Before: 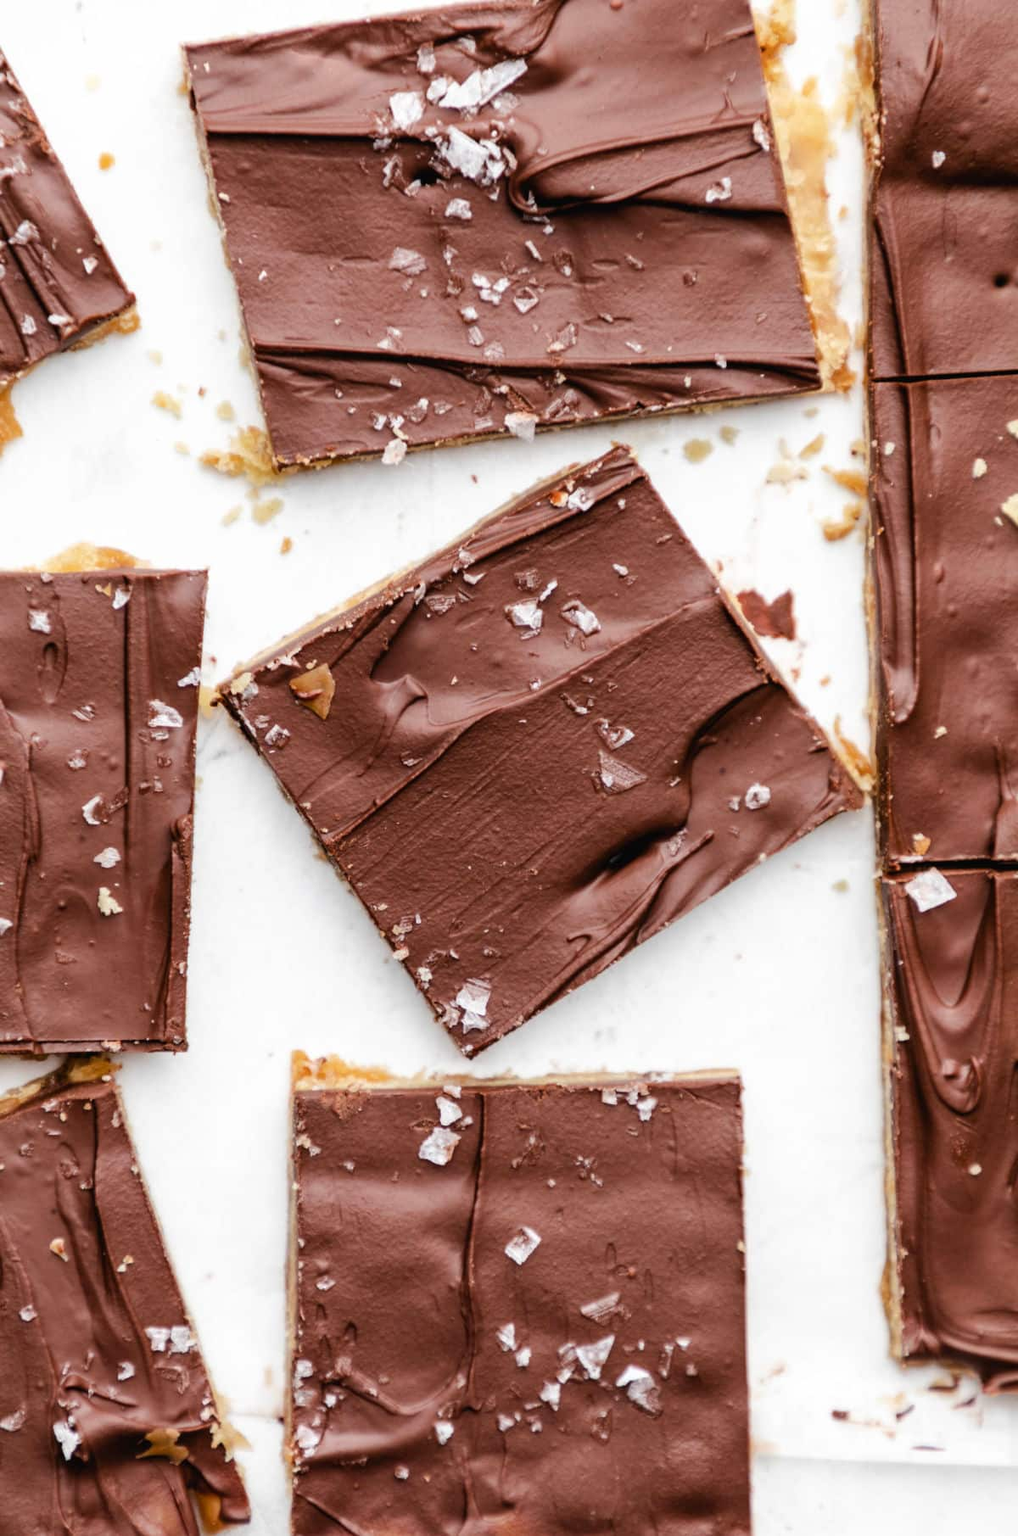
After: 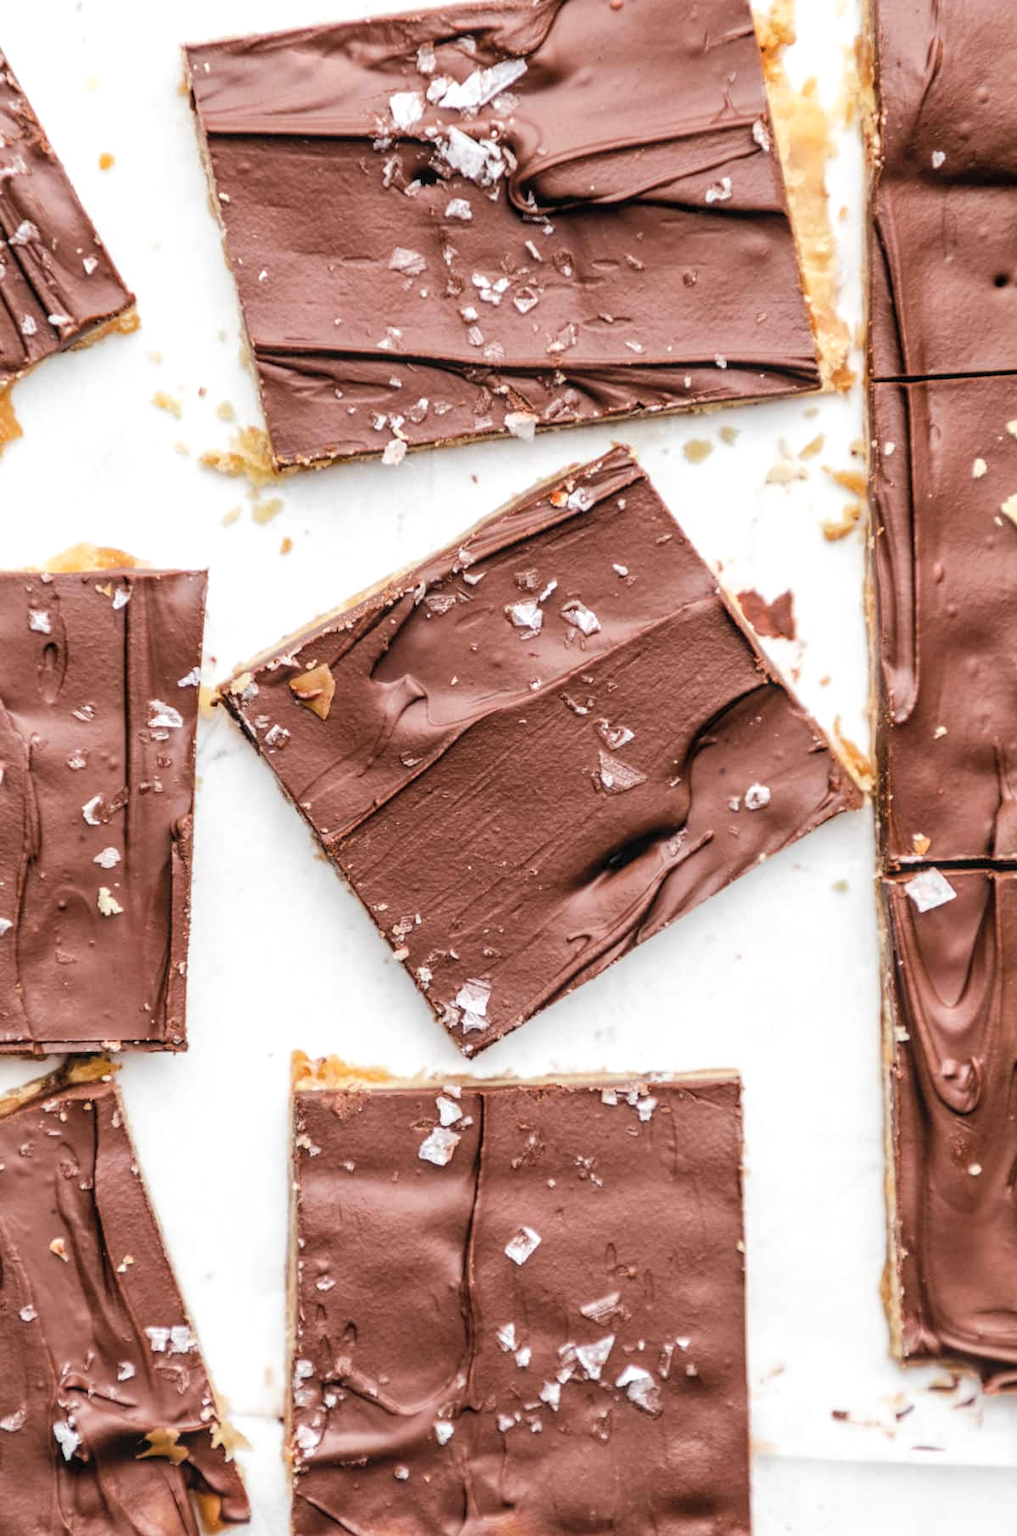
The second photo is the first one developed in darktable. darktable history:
local contrast: on, module defaults
contrast brightness saturation: brightness 0.144
